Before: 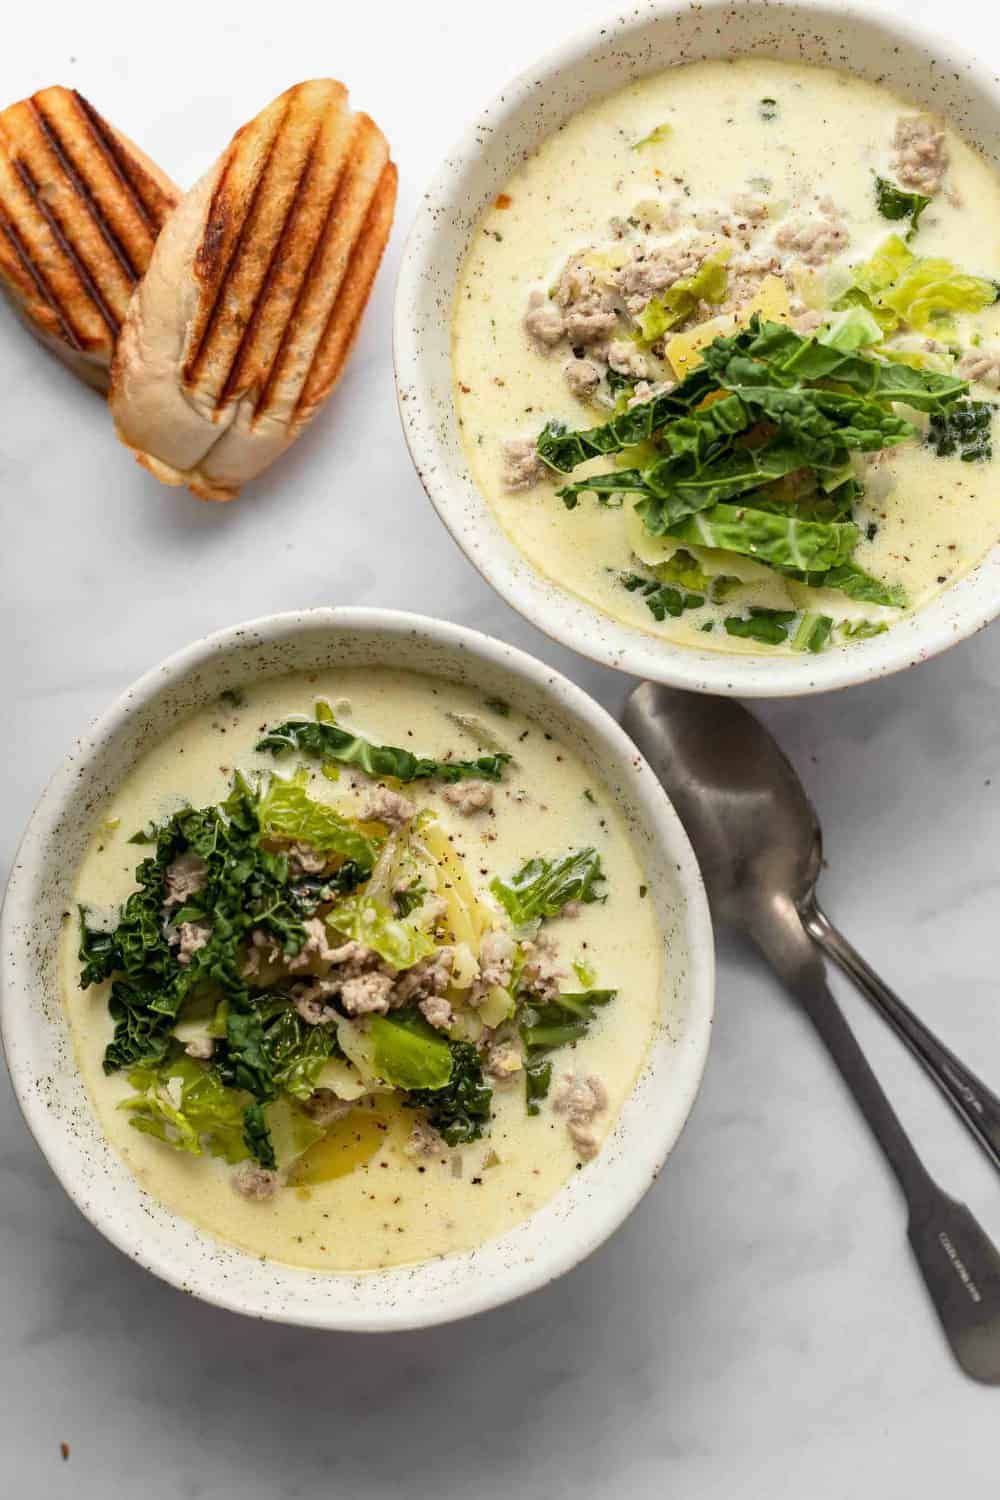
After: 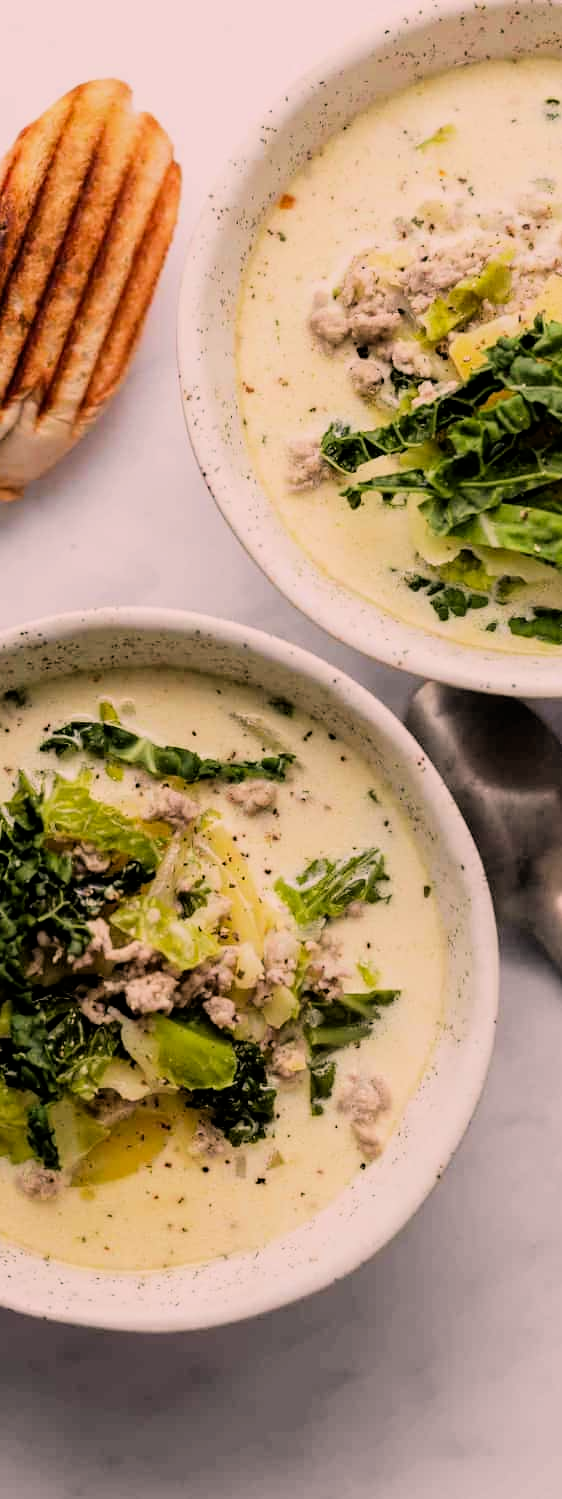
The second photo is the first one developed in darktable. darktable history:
crop: left 21.674%, right 22.026%, bottom 0.013%
filmic rgb: black relative exposure -5 EV, white relative exposure 3.99 EV, hardness 2.88, contrast 1.189
color correction: highlights a* 12.56, highlights b* 5.47
